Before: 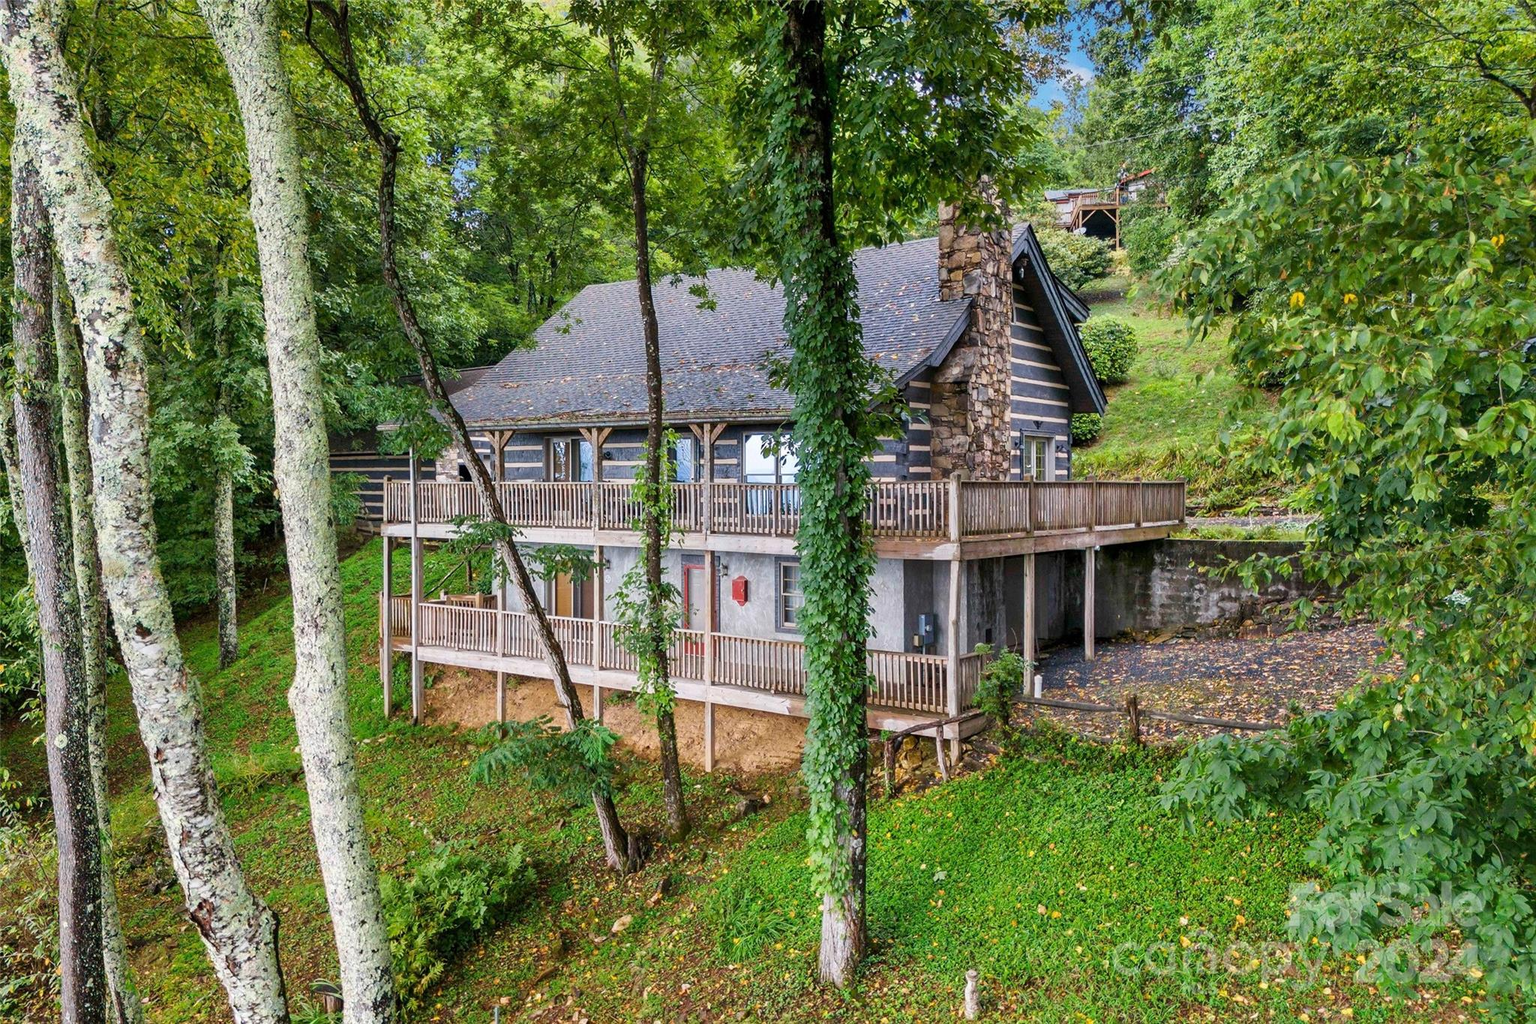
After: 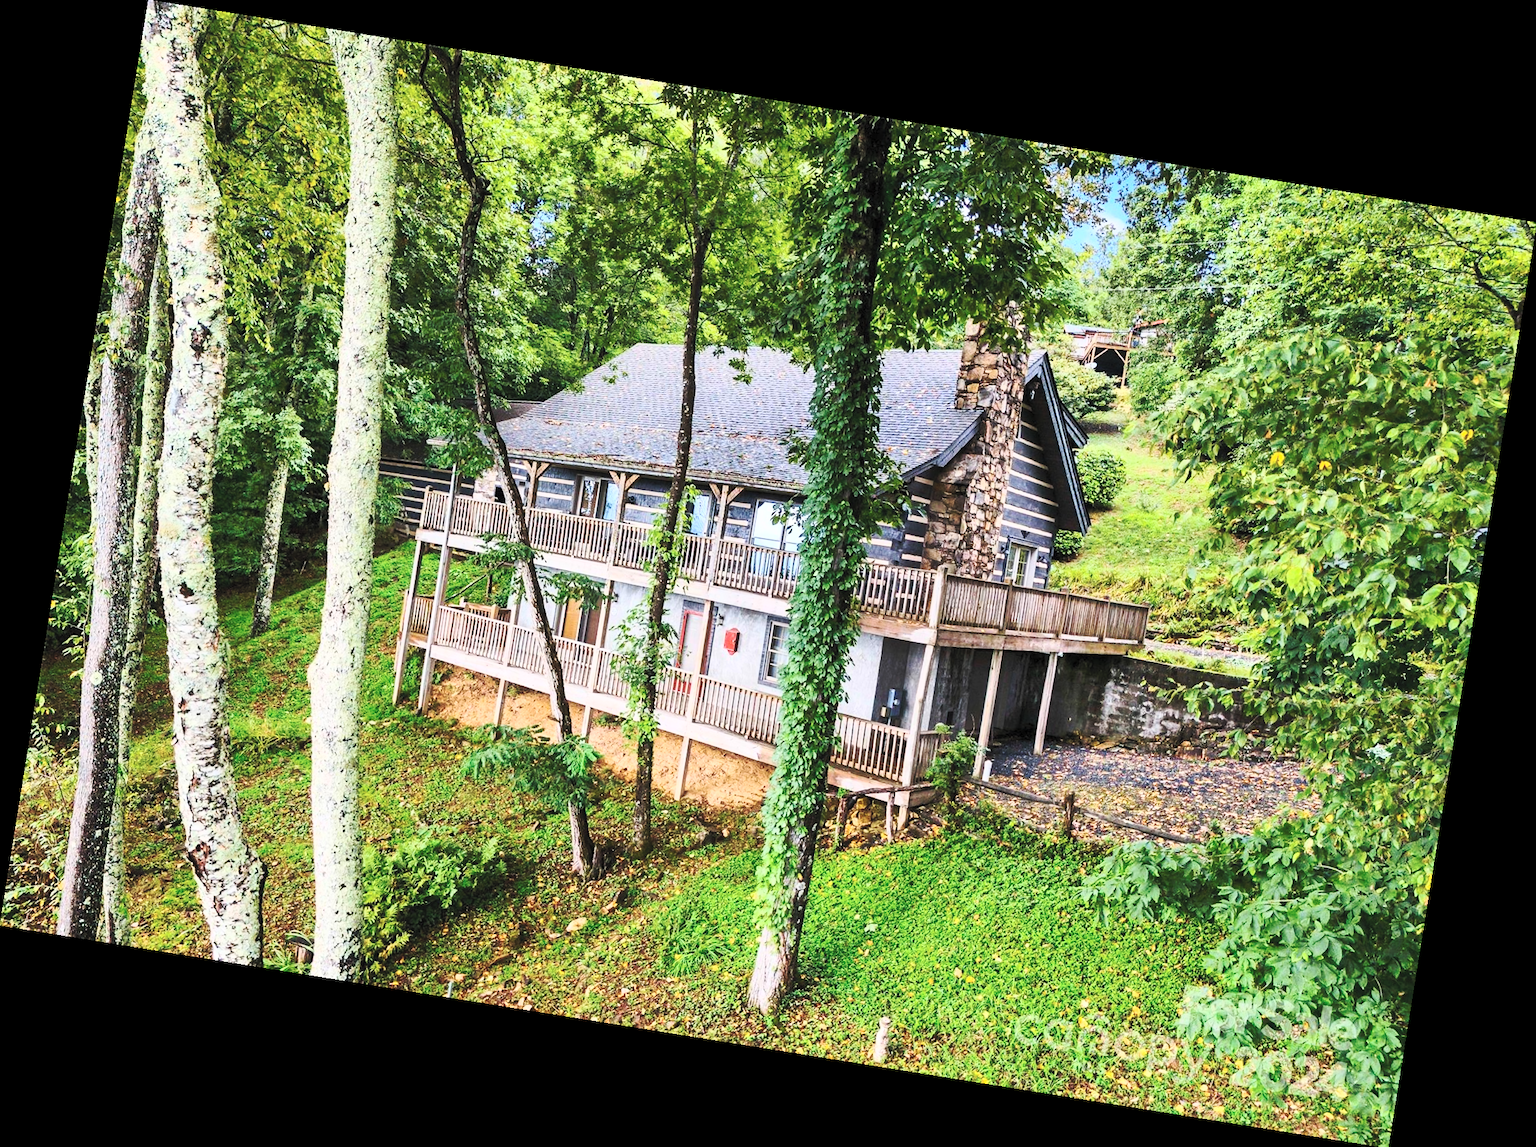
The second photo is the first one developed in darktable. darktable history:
base curve: curves: ch0 [(0, 0) (0.073, 0.04) (0.157, 0.139) (0.492, 0.492) (0.758, 0.758) (1, 1)], preserve colors none
contrast brightness saturation: contrast 0.39, brightness 0.53
rotate and perspective: rotation 9.12°, automatic cropping off
